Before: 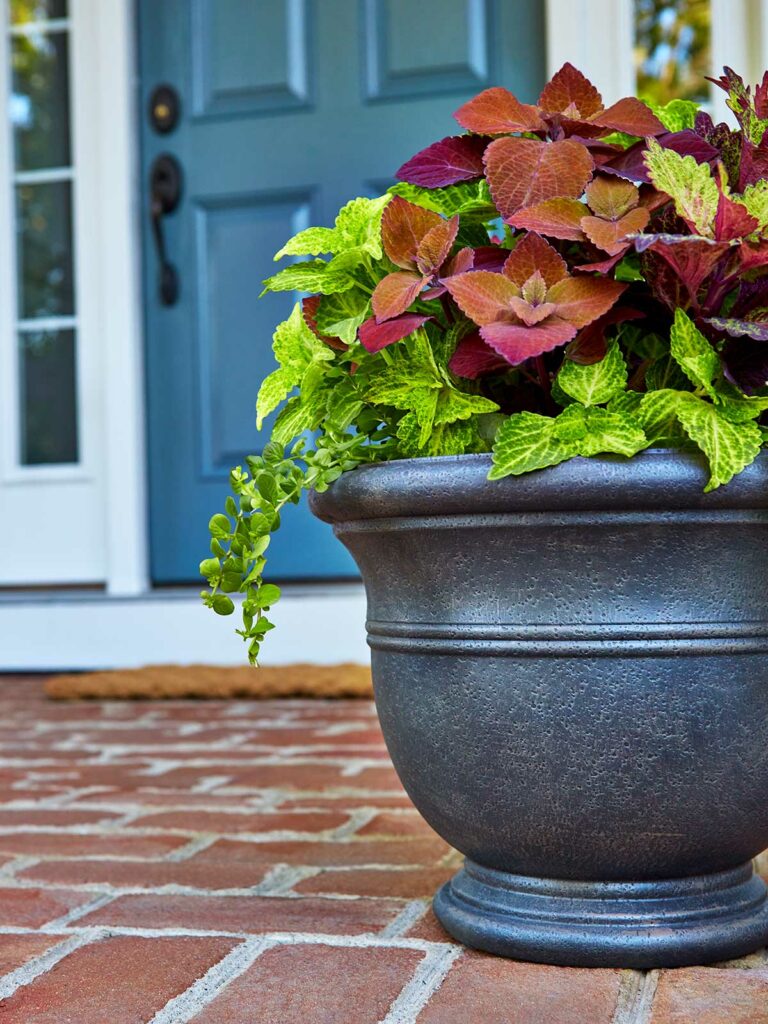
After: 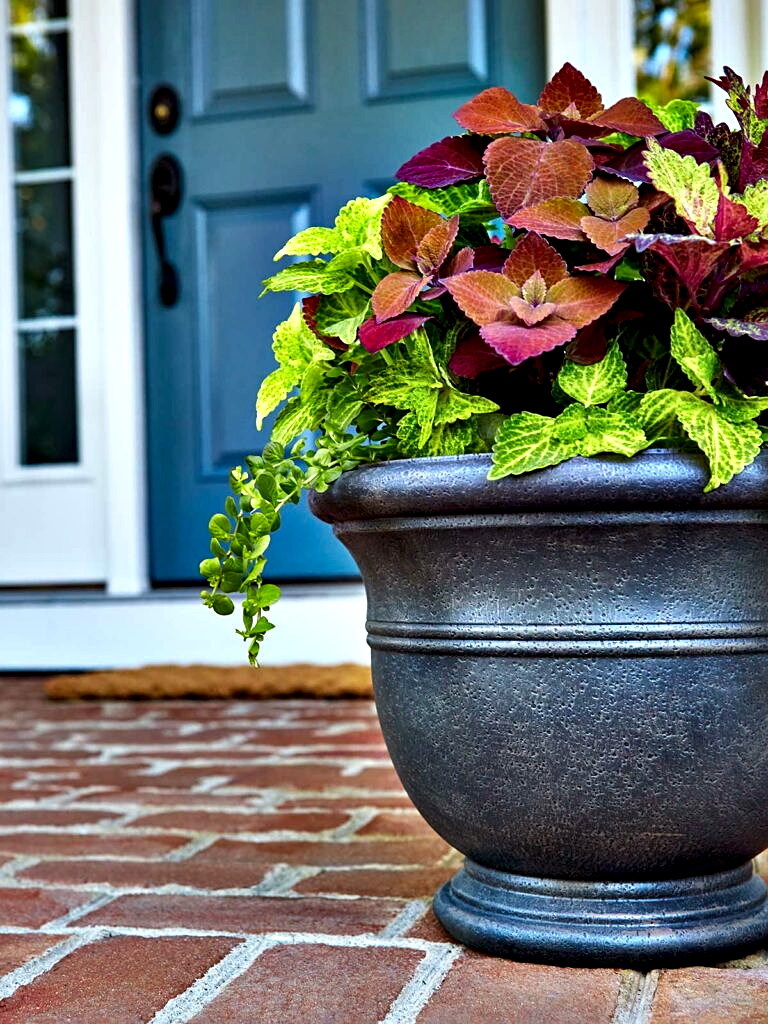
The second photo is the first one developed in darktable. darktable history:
exposure: exposure -0.111 EV, compensate highlight preservation false
sharpen: amount 0.208
contrast equalizer: octaves 7, y [[0.6 ×6], [0.55 ×6], [0 ×6], [0 ×6], [0 ×6]]
